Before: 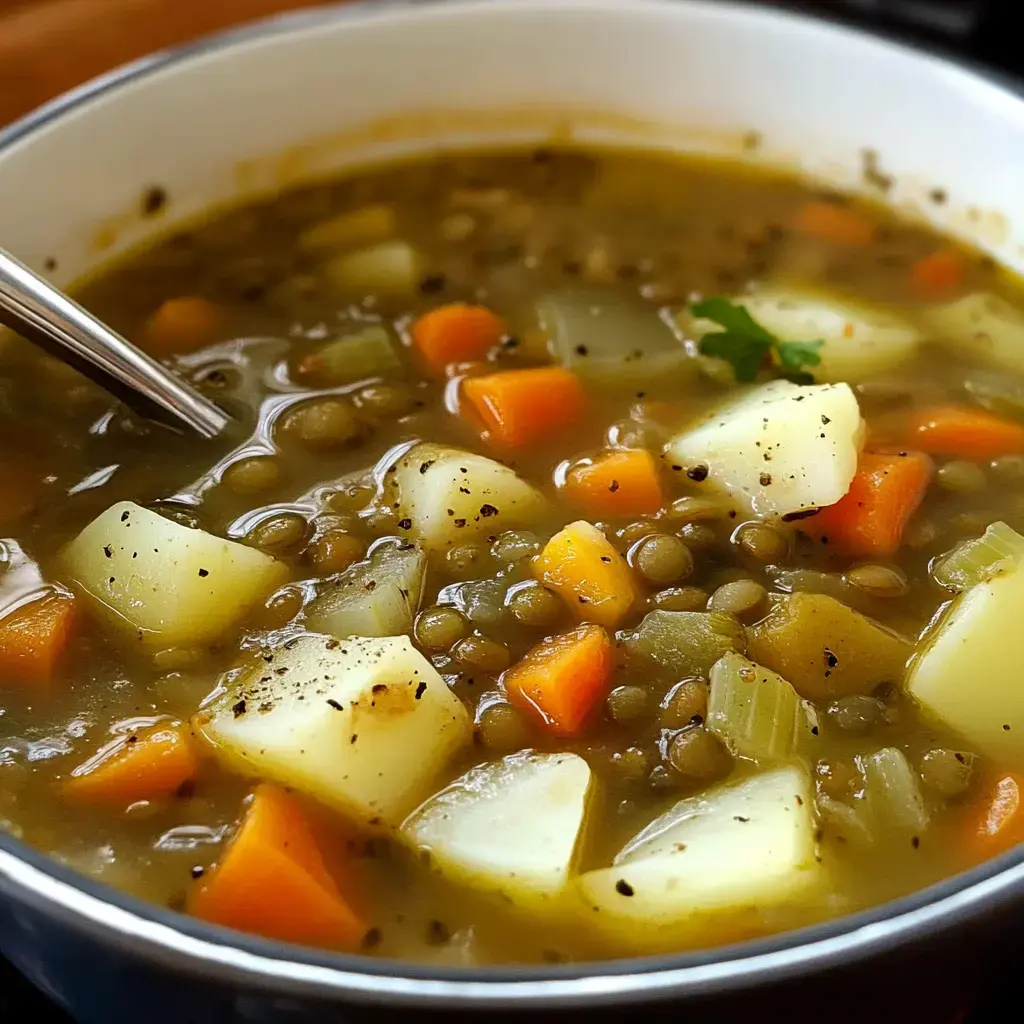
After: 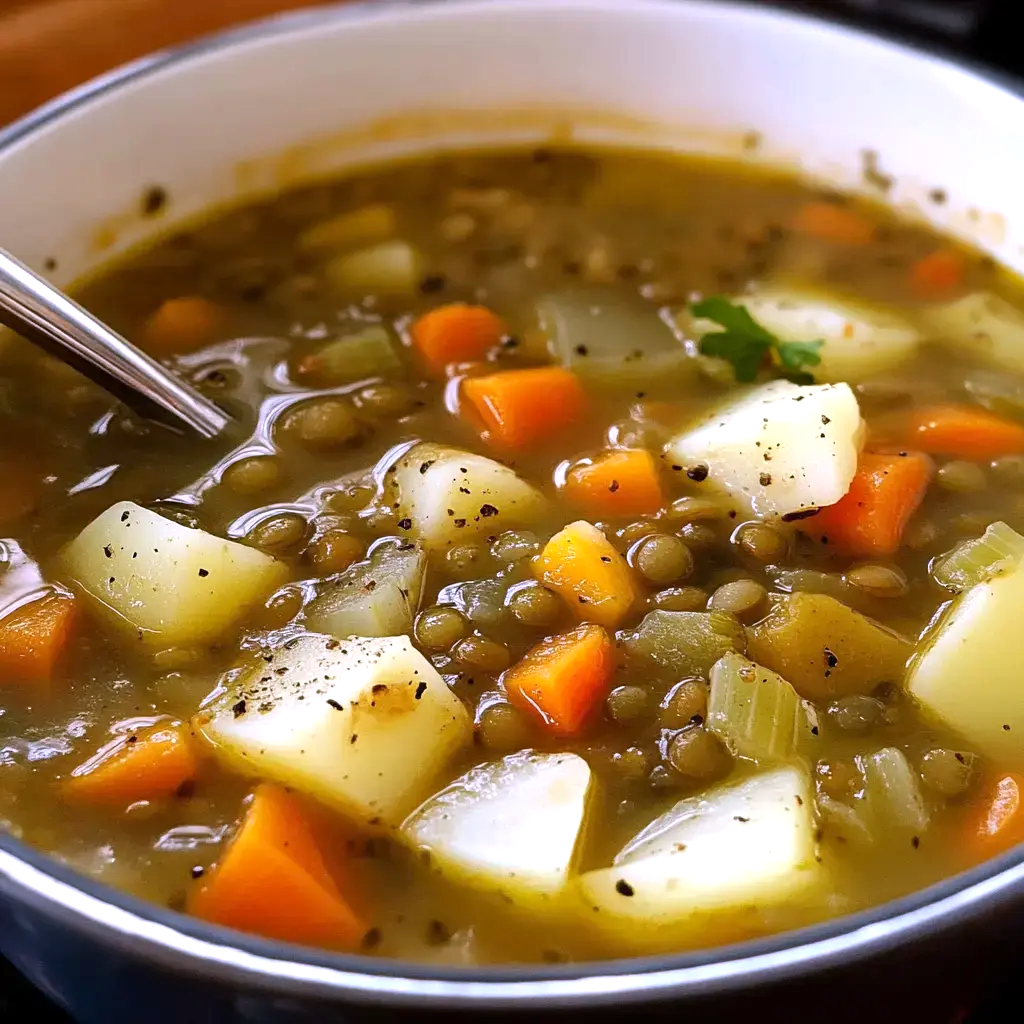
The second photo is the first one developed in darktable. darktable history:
exposure: exposure 0.161 EV, compensate highlight preservation false
white balance: red 1.042, blue 1.17
